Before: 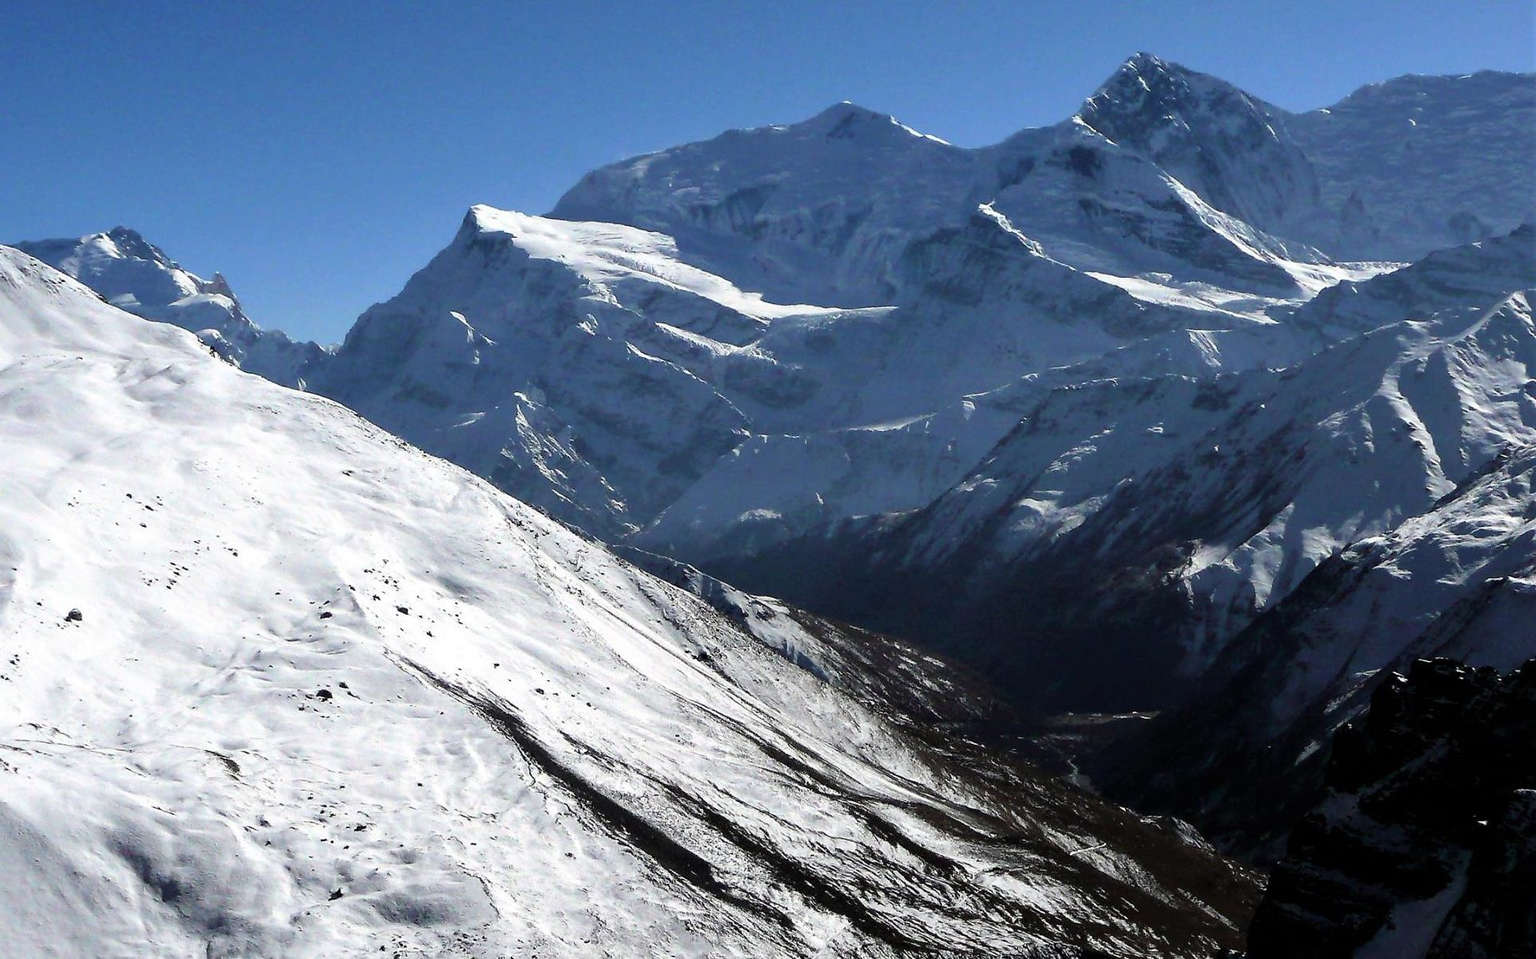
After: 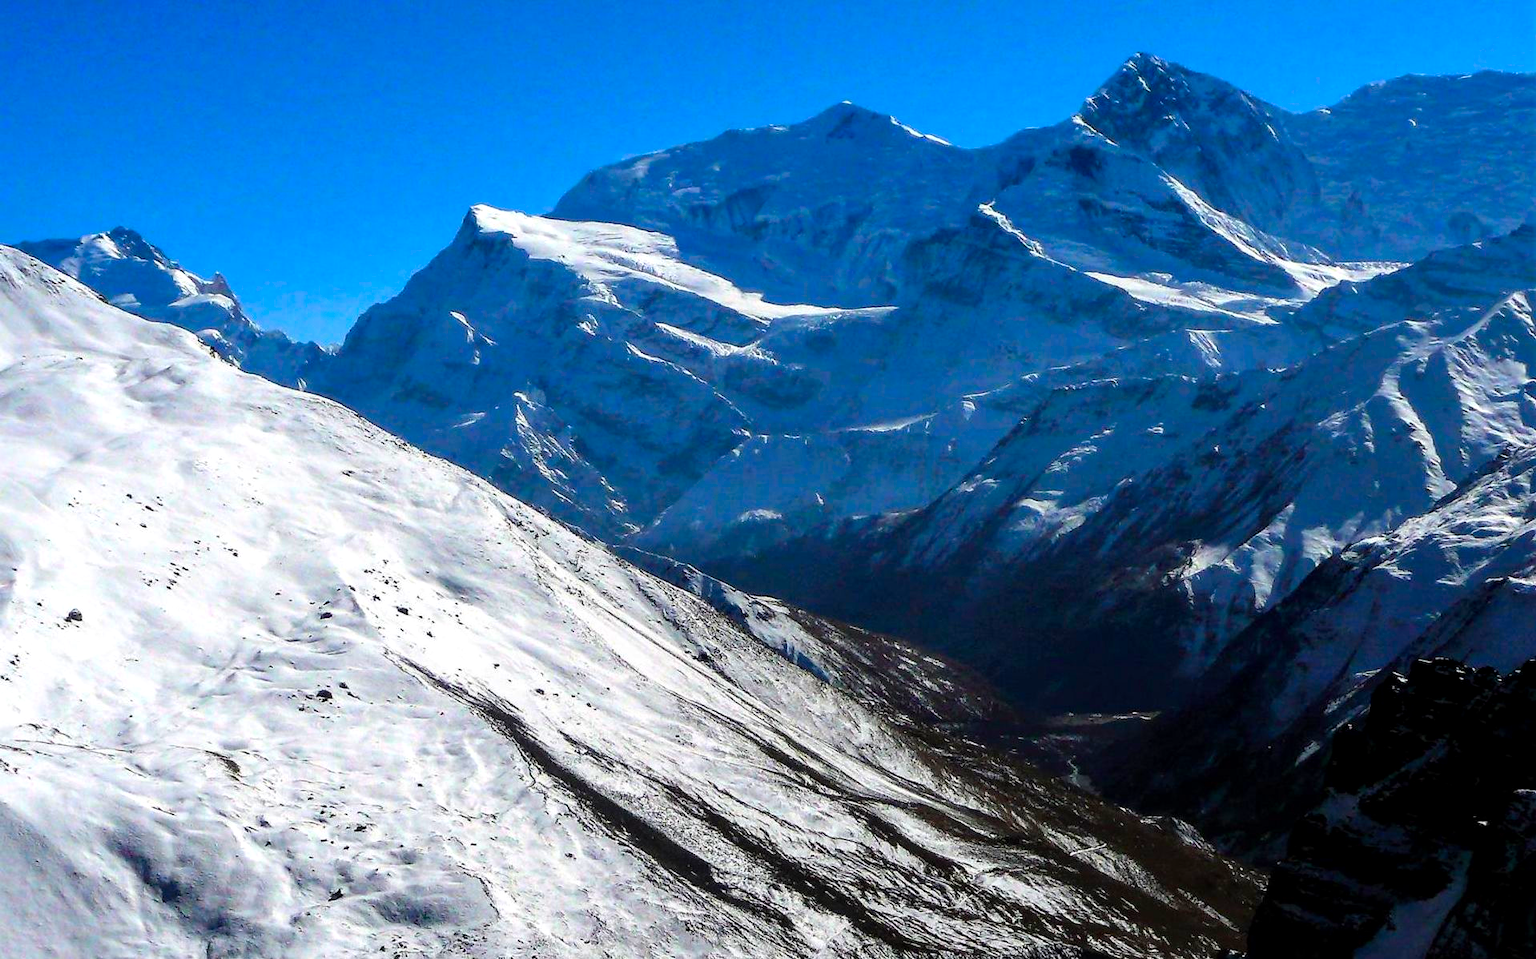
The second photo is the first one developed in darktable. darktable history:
local contrast: on, module defaults
color correction: saturation 1.8
white balance: emerald 1
